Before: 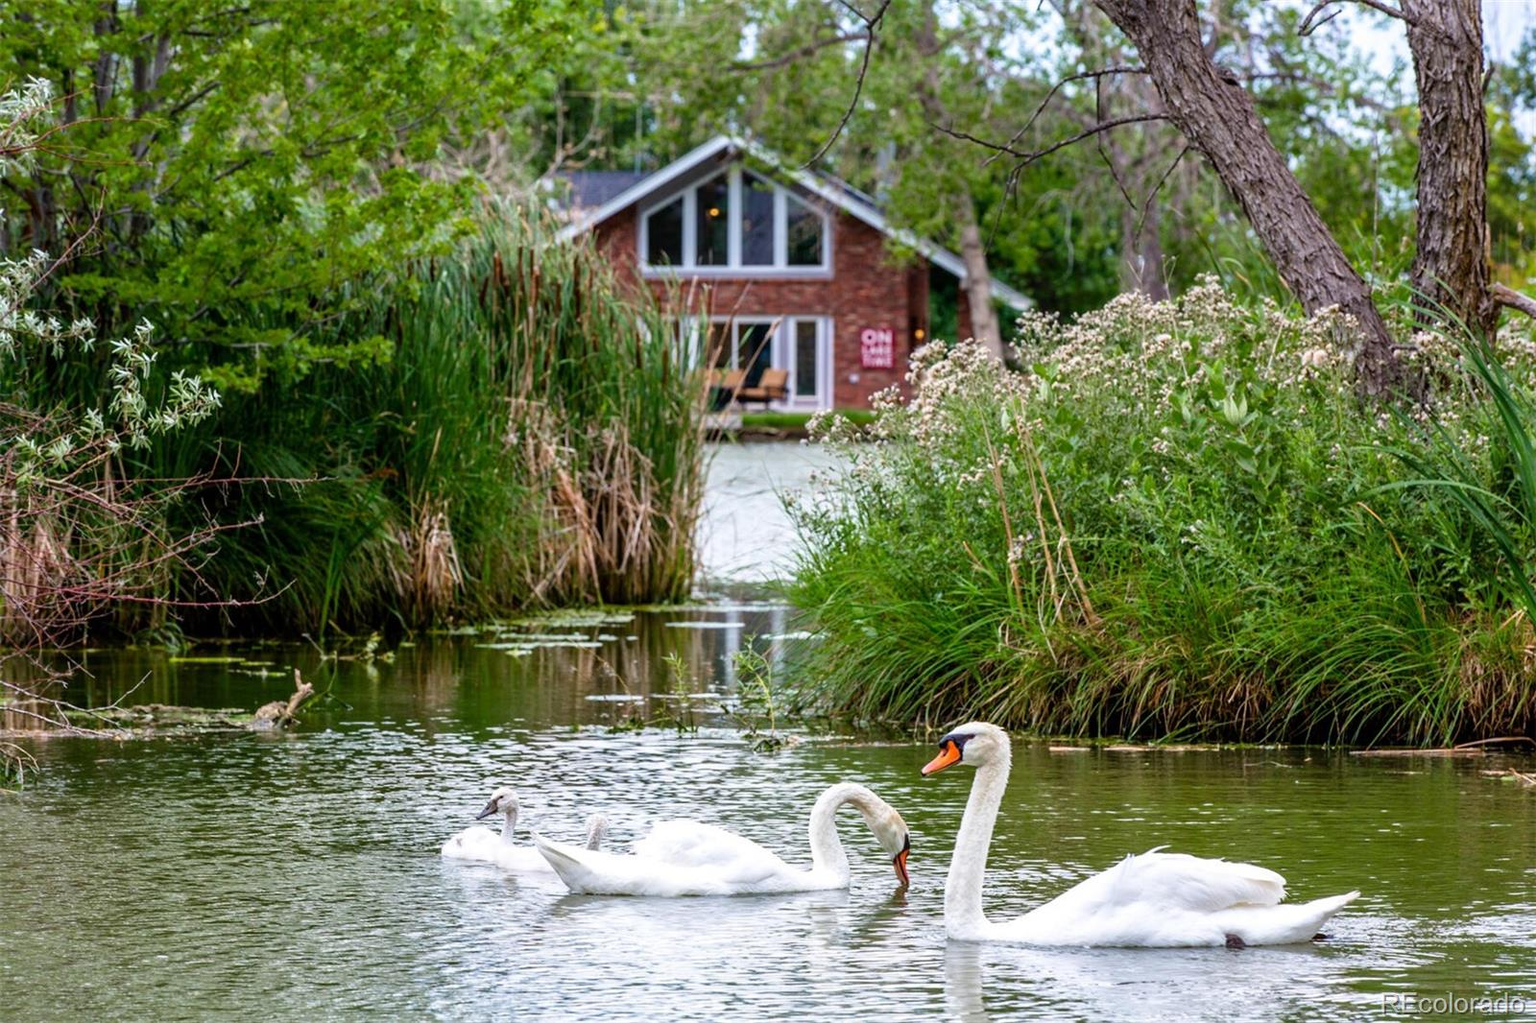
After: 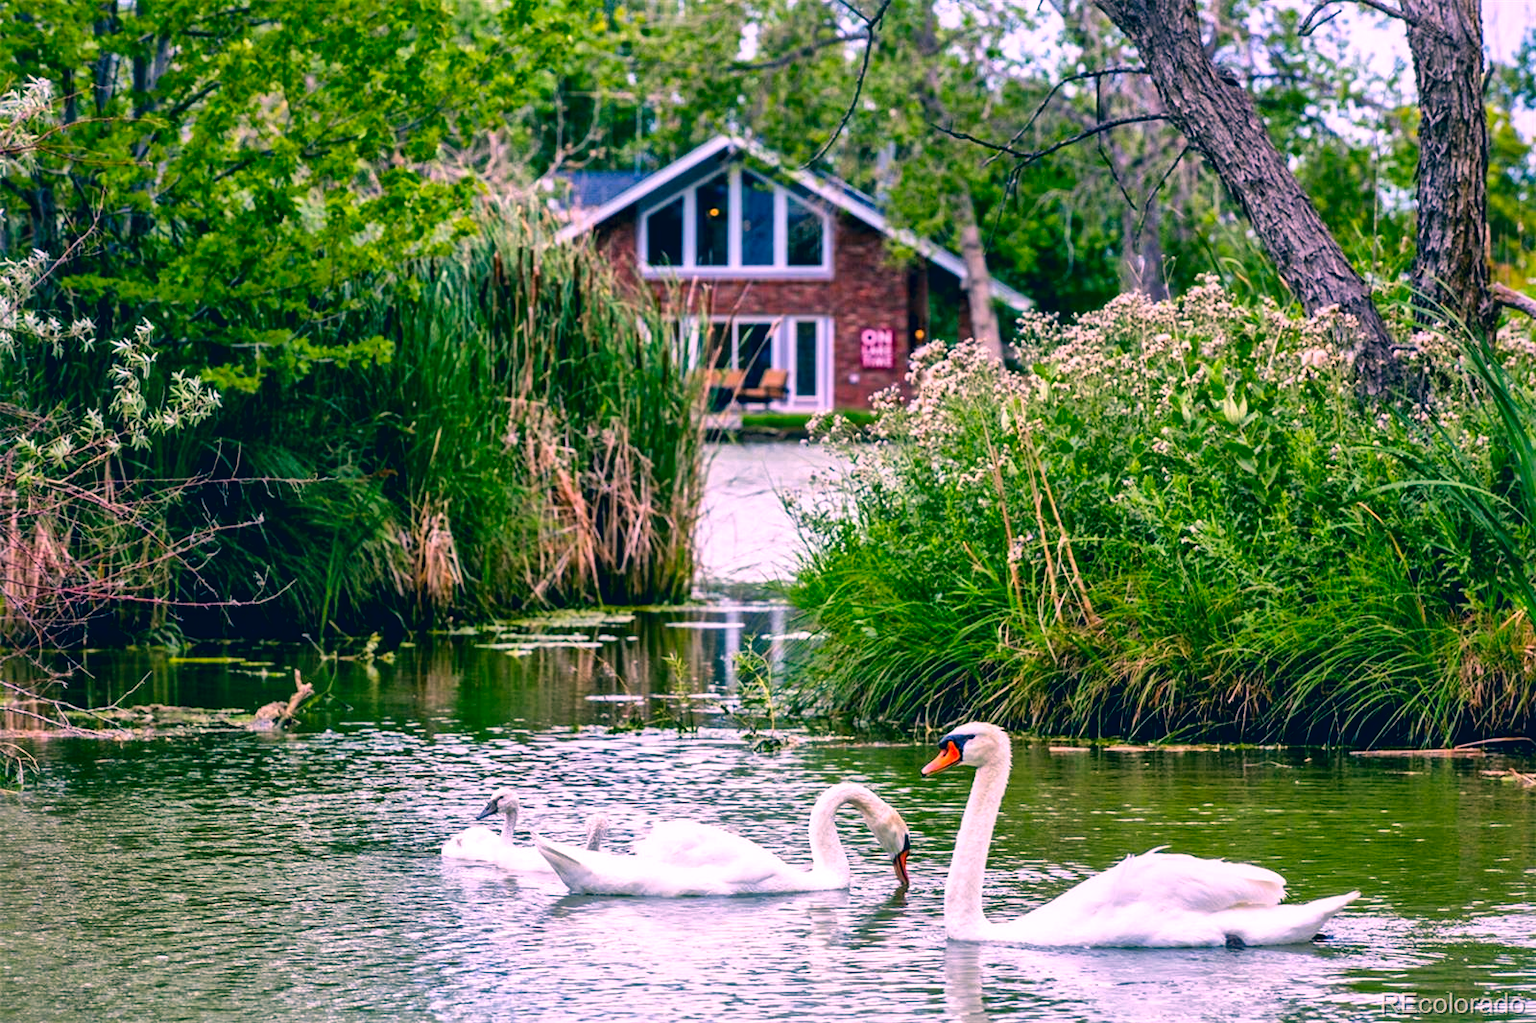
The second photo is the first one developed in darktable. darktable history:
local contrast: mode bilateral grid, contrast 19, coarseness 51, detail 171%, midtone range 0.2
color correction: highlights a* 16.48, highlights b* 0.247, shadows a* -15.05, shadows b* -14.39, saturation 1.46
